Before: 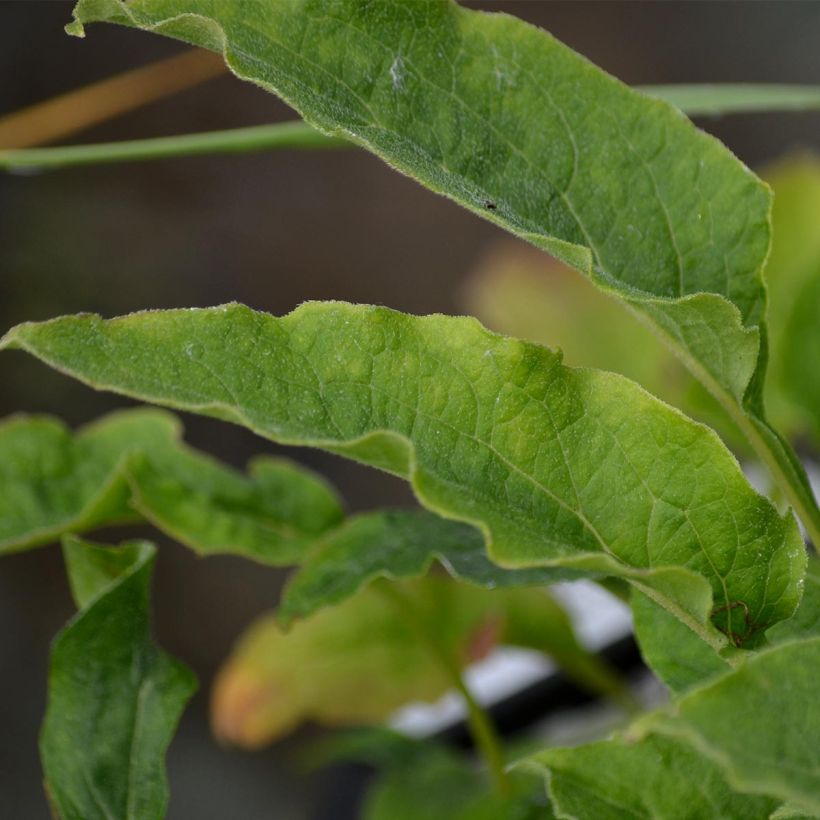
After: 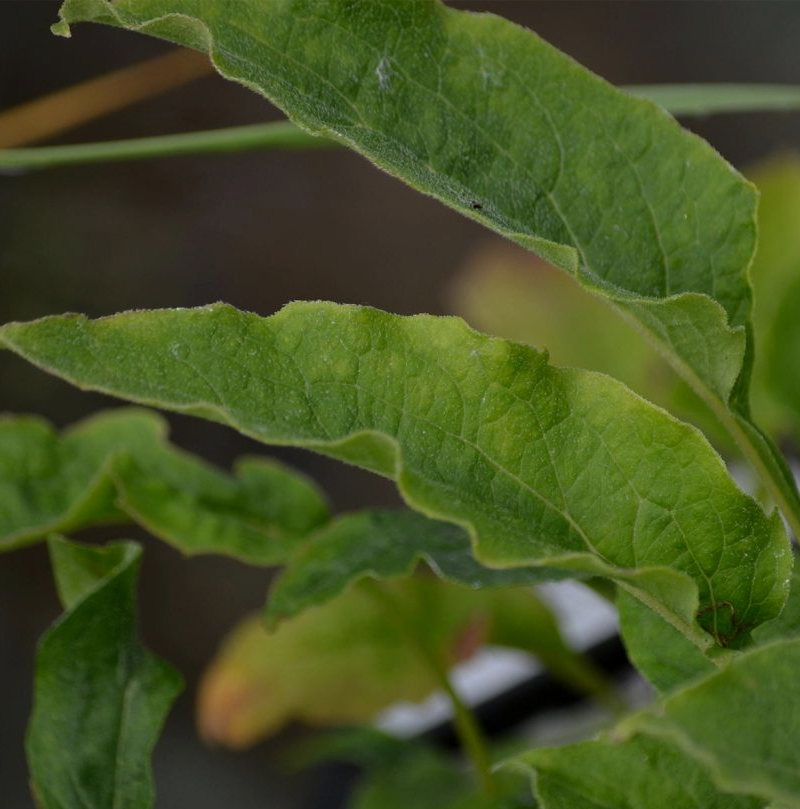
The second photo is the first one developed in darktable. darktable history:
exposure: exposure -0.492 EV, compensate highlight preservation false
crop and rotate: left 1.774%, right 0.633%, bottom 1.28%
